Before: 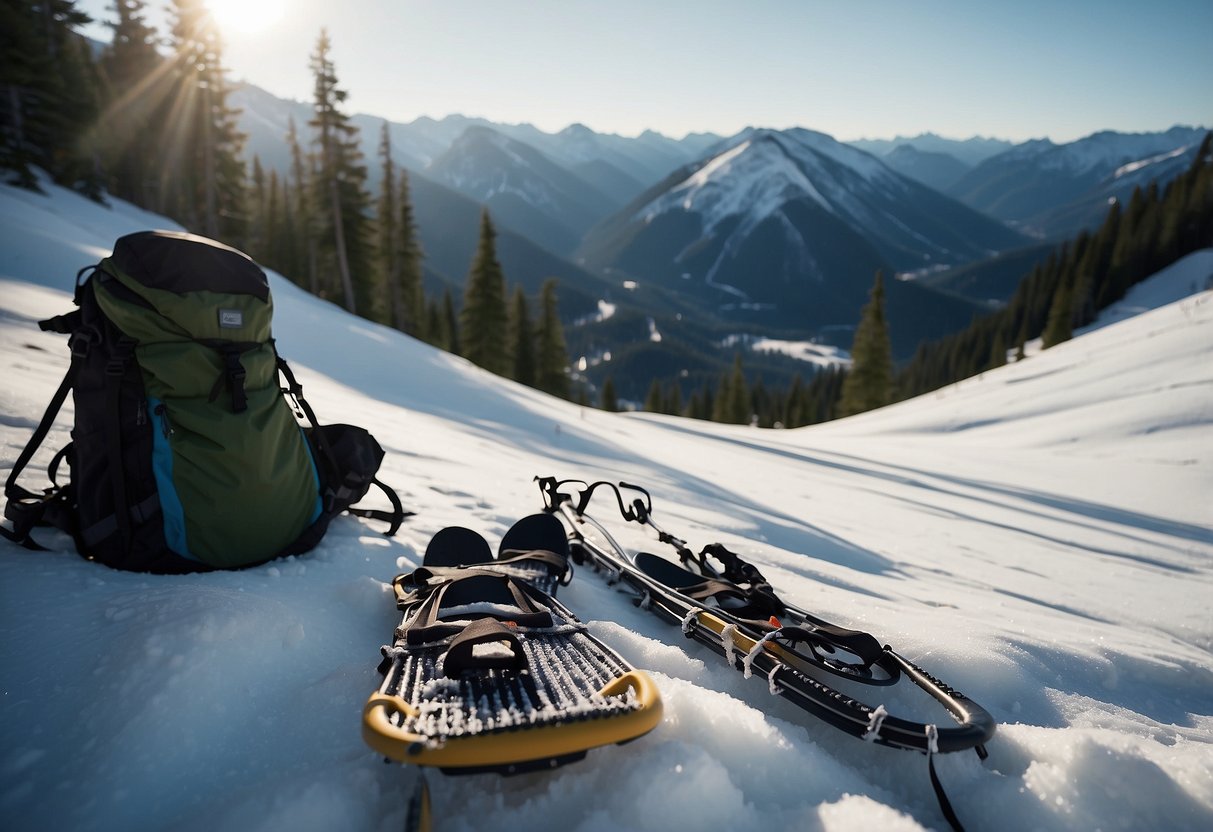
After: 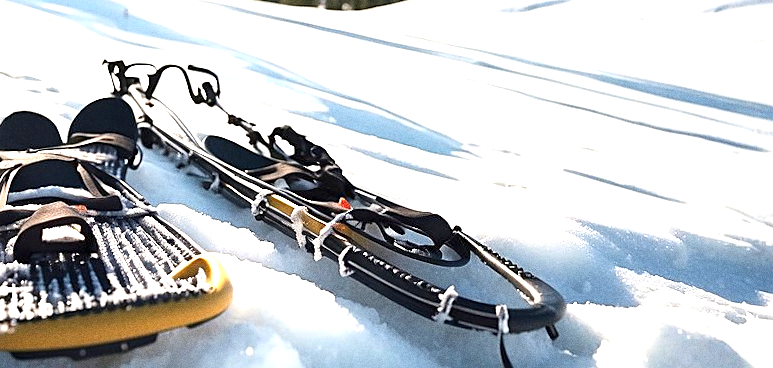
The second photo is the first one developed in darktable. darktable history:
rotate and perspective: rotation -0.45°, automatic cropping original format, crop left 0.008, crop right 0.992, crop top 0.012, crop bottom 0.988
sharpen: on, module defaults
exposure: black level correction 0, exposure 1.45 EV, compensate exposure bias true, compensate highlight preservation false
crop and rotate: left 35.509%, top 50.238%, bottom 4.934%
grain: coarseness 8.68 ISO, strength 31.94%
